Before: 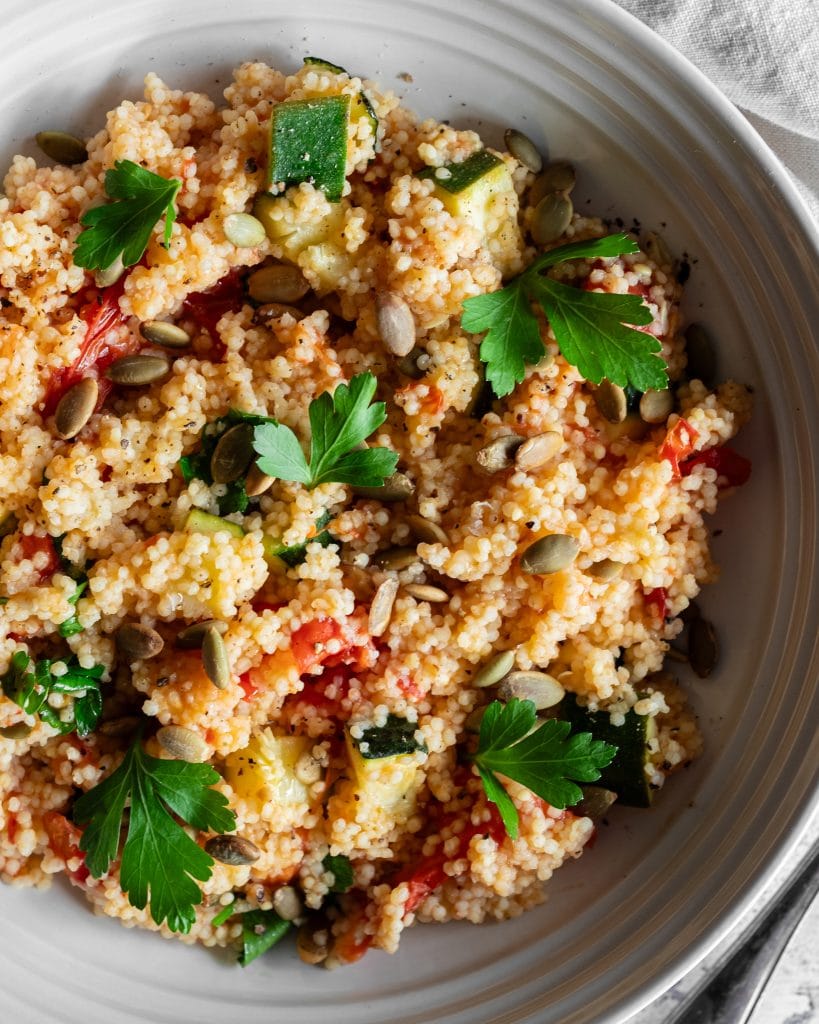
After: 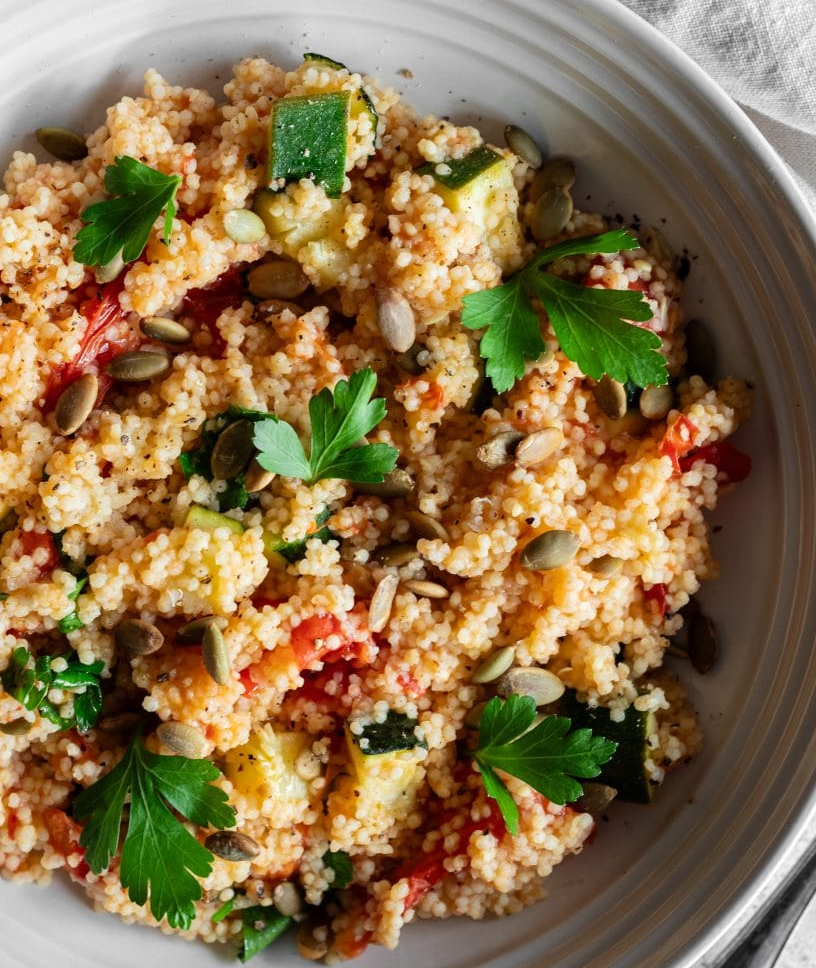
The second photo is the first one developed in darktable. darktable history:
crop: top 0.41%, right 0.257%, bottom 5.005%
